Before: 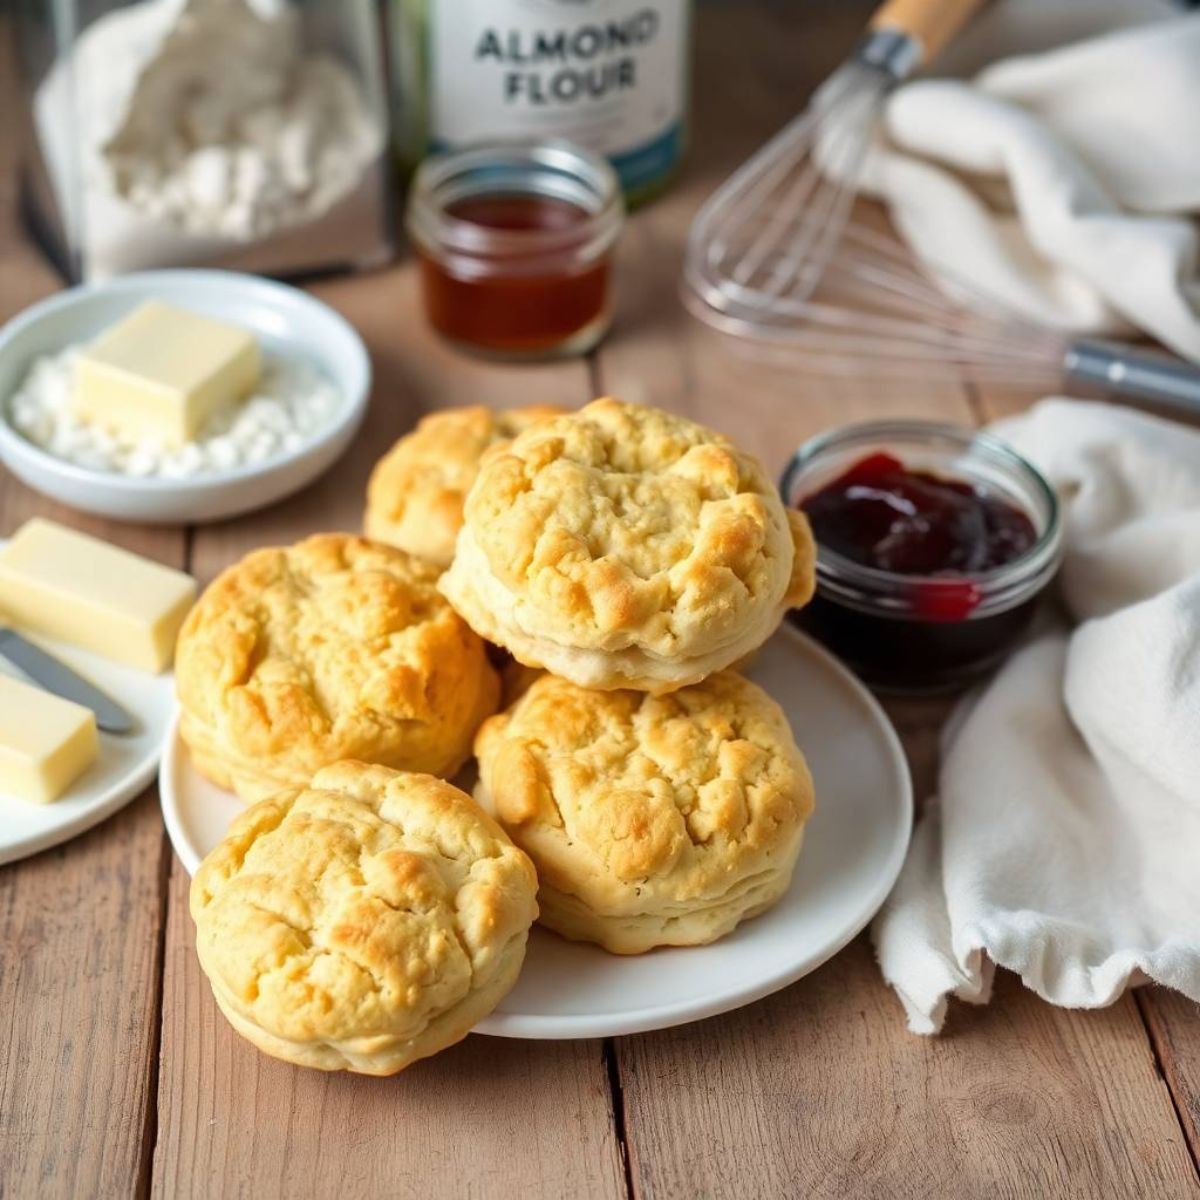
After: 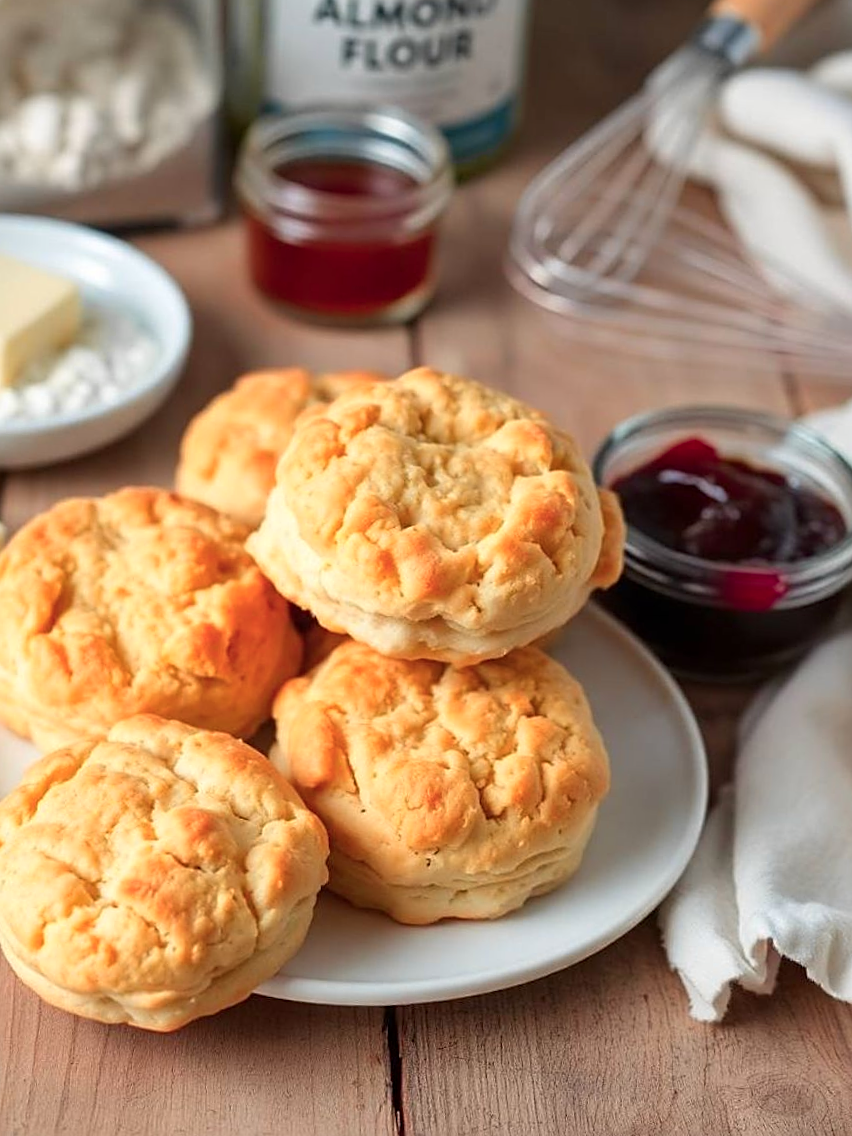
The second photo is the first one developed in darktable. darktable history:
sharpen: on, module defaults
color zones: curves: ch1 [(0.29, 0.492) (0.373, 0.185) (0.509, 0.481)]; ch2 [(0.25, 0.462) (0.749, 0.457)], mix 40.67%
crop and rotate: angle -3.27°, left 14.277%, top 0.028%, right 10.766%, bottom 0.028%
